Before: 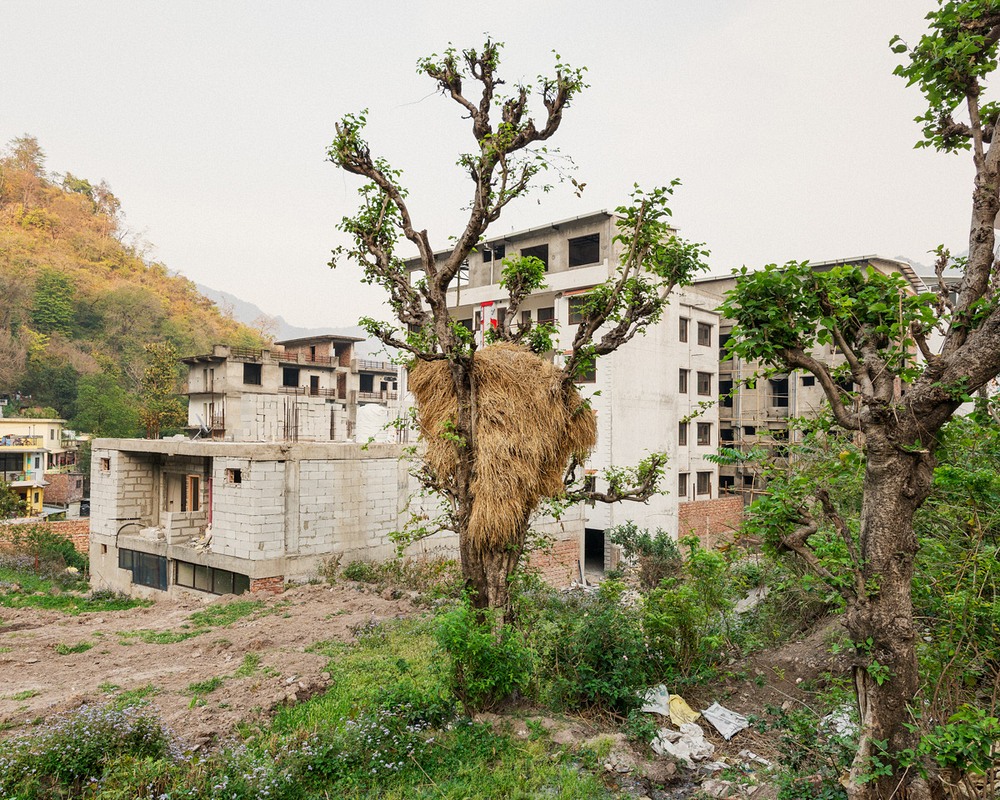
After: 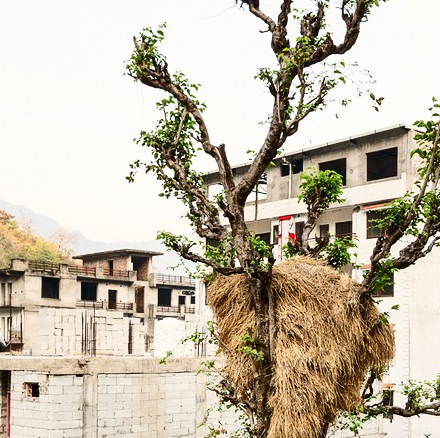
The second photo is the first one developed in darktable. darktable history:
contrast brightness saturation: contrast 0.28
levels: levels [0, 0.492, 0.984]
crop: left 20.248%, top 10.86%, right 35.675%, bottom 34.321%
